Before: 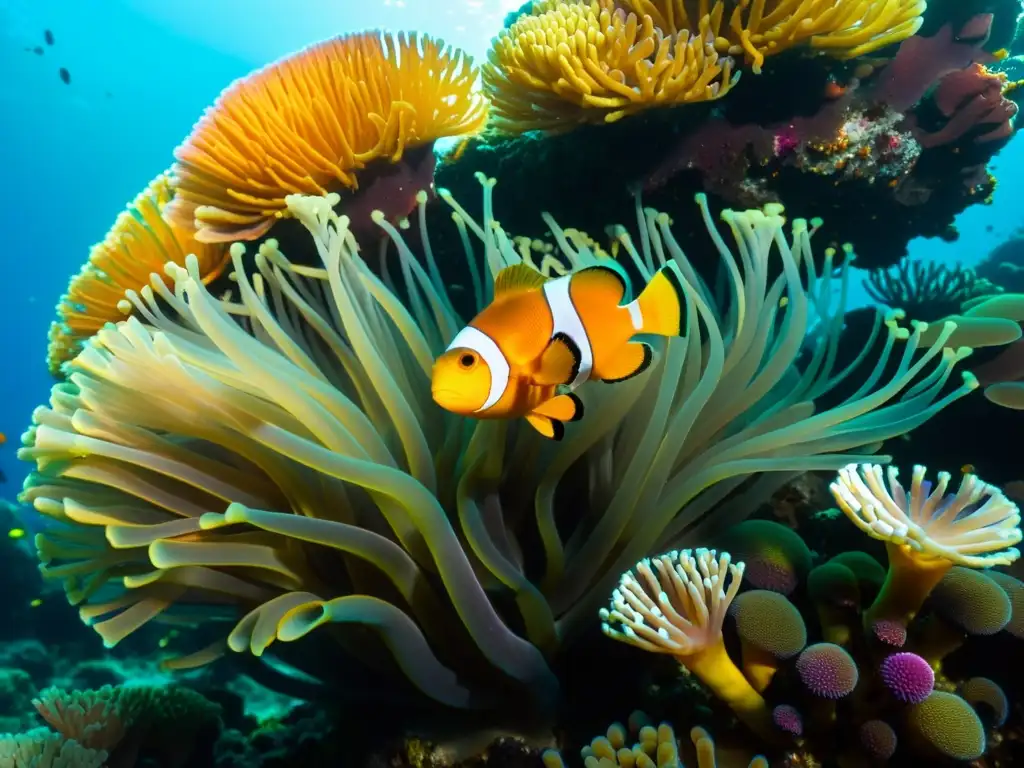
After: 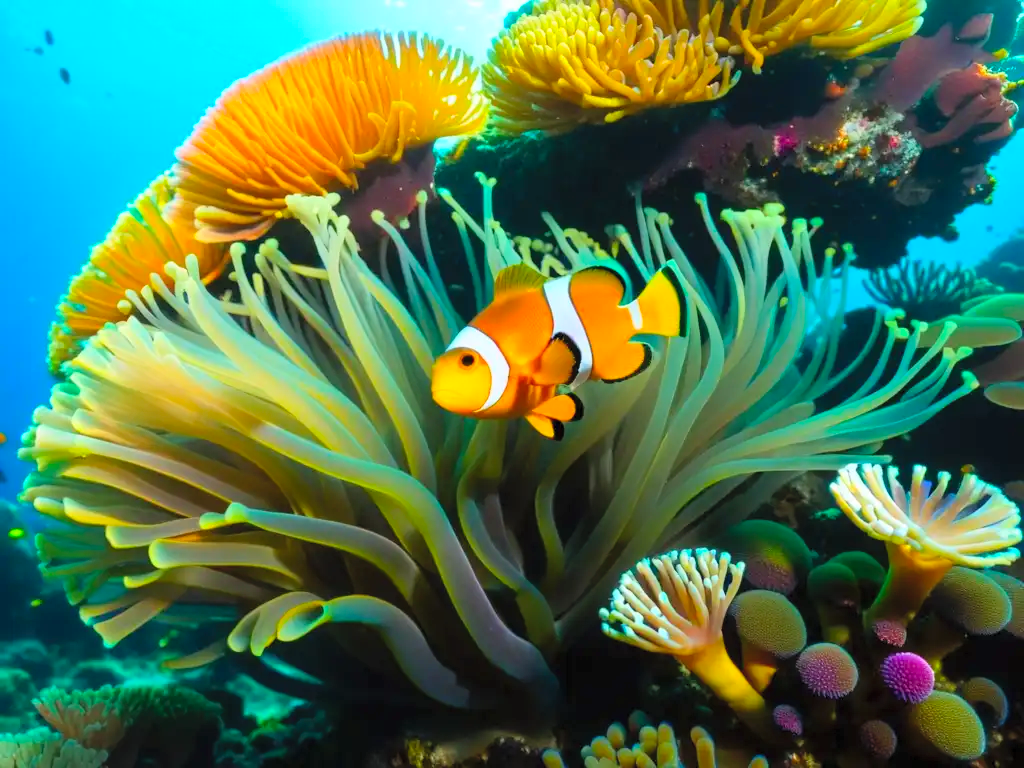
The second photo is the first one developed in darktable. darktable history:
contrast brightness saturation: contrast 0.07, brightness 0.18, saturation 0.409
